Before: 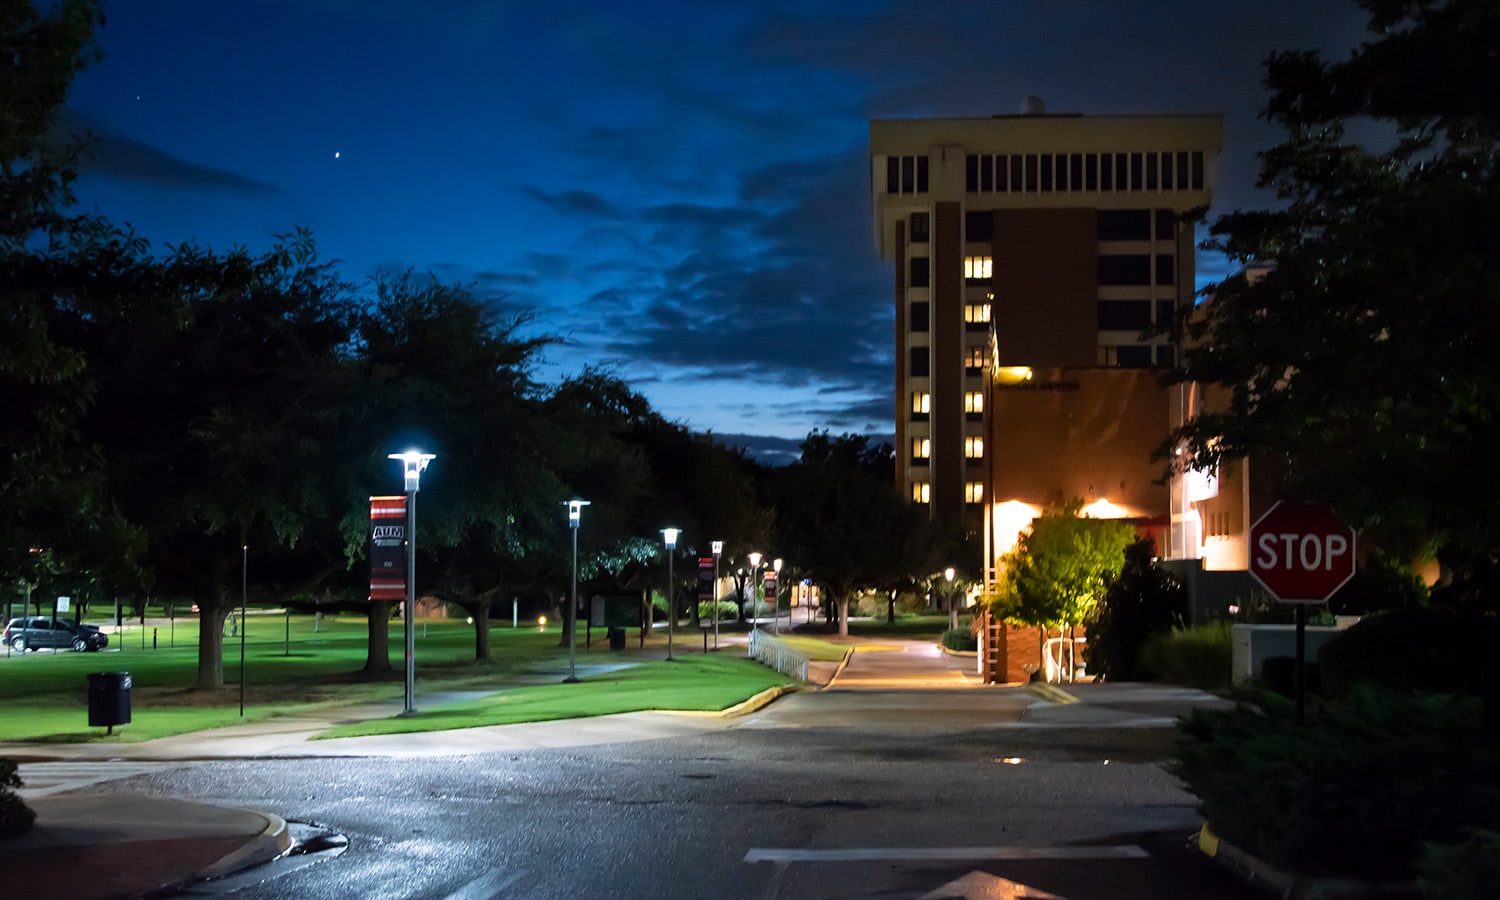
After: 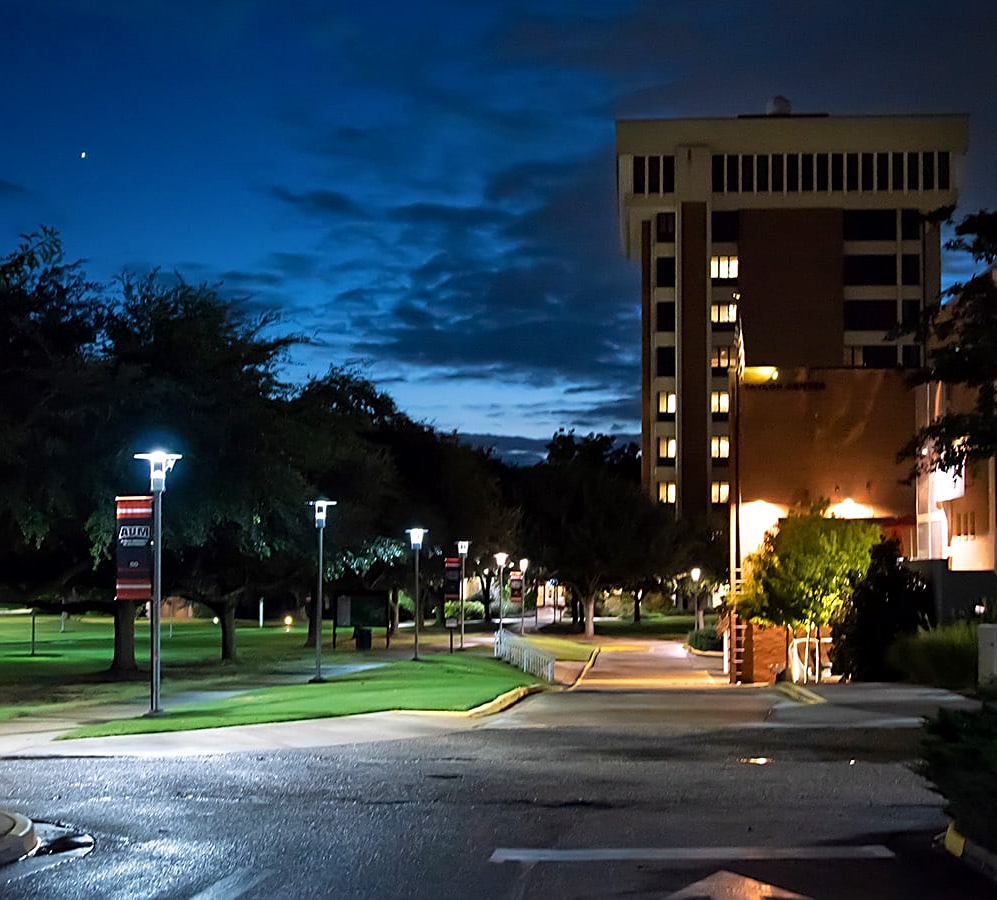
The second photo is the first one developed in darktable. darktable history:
local contrast: mode bilateral grid, contrast 20, coarseness 50, detail 119%, midtone range 0.2
sharpen: on, module defaults
crop: left 16.998%, right 16.494%
